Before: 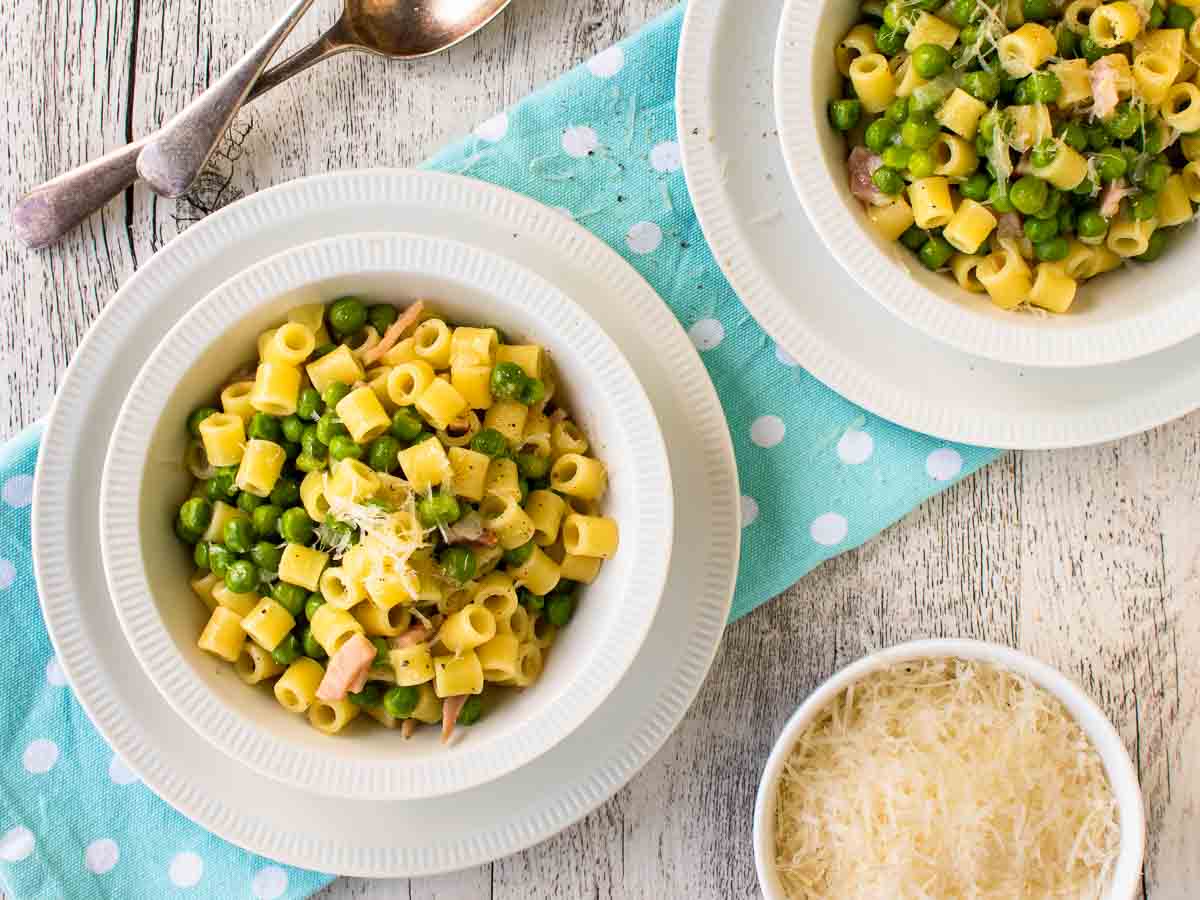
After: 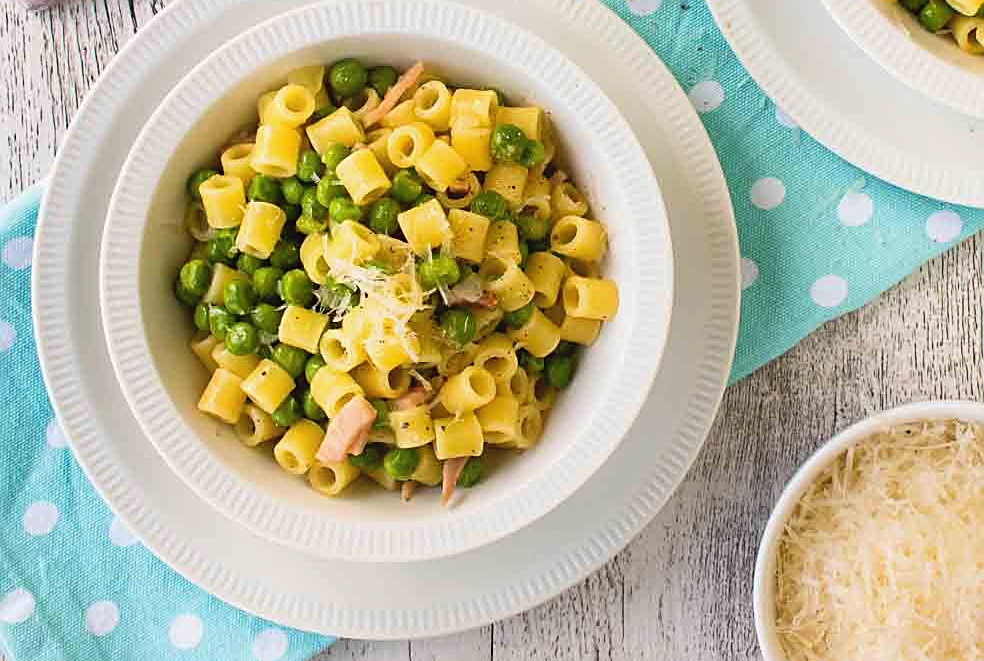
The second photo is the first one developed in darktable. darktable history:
contrast equalizer: octaves 7, y [[0.6 ×6], [0.55 ×6], [0 ×6], [0 ×6], [0 ×6]], mix -0.3
sharpen: on, module defaults
crop: top 26.531%, right 17.959%
